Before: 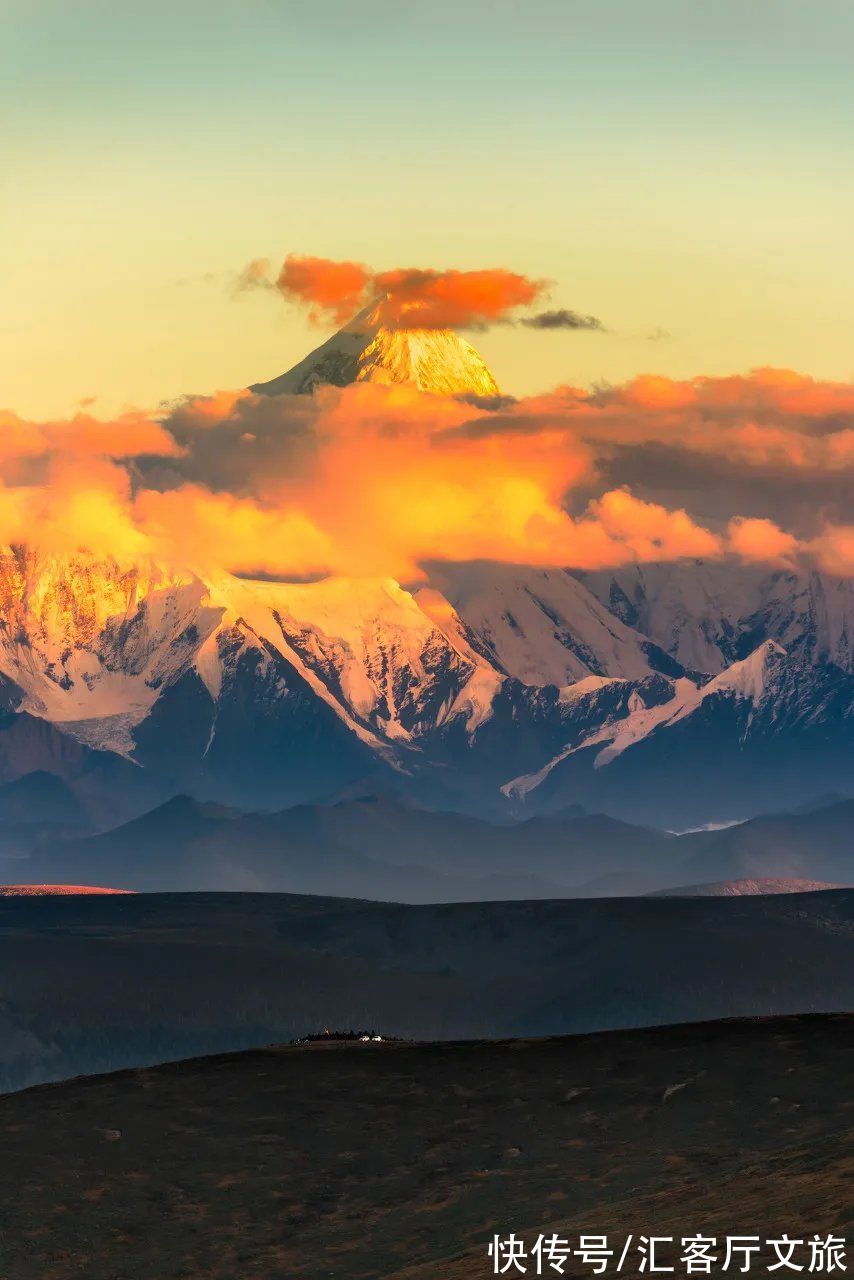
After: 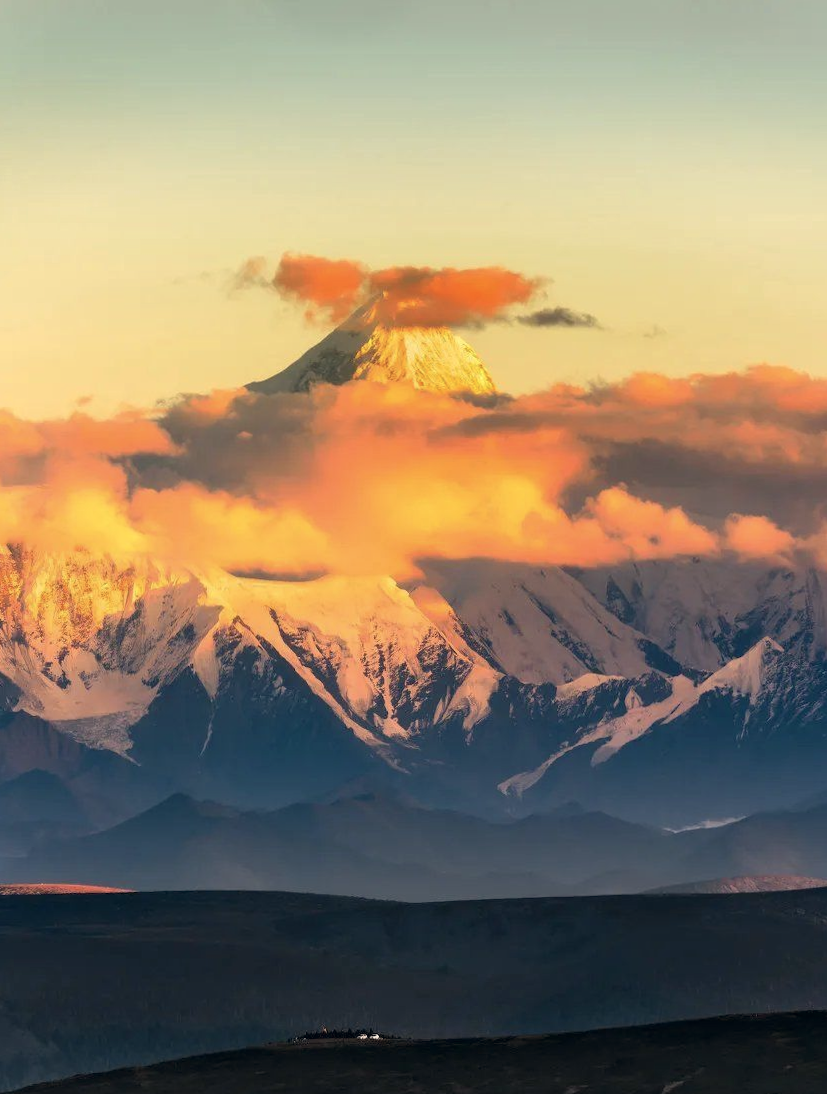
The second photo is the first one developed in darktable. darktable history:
color correction: highlights a* 2.88, highlights b* 5.02, shadows a* -1.99, shadows b* -4.96, saturation 0.821
crop and rotate: angle 0.128°, left 0.218%, right 2.59%, bottom 14.228%
